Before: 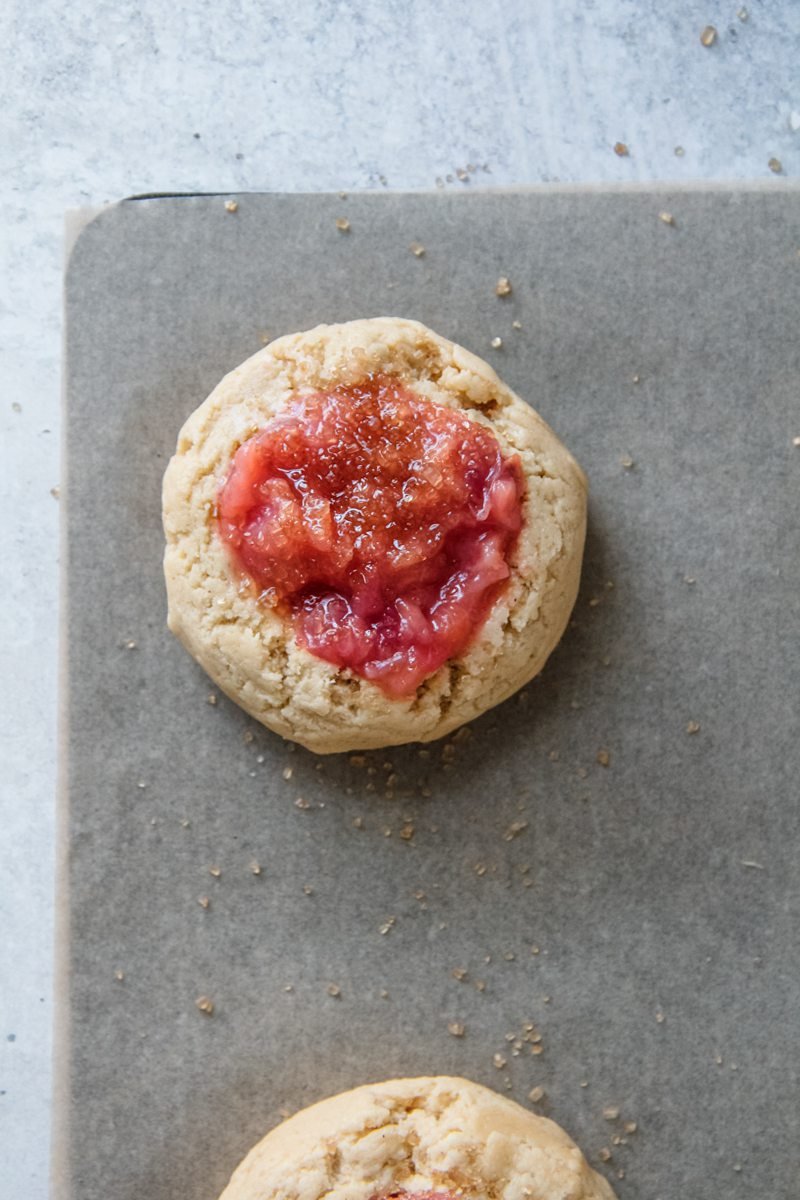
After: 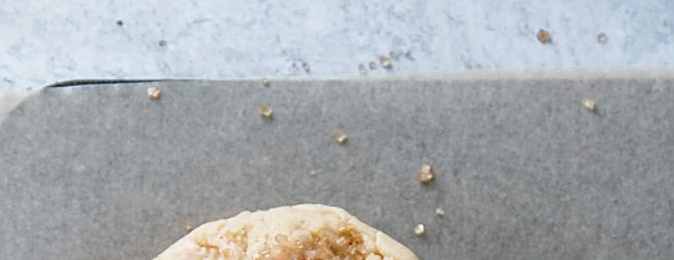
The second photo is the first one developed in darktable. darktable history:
sharpen: on, module defaults
crop and rotate: left 9.677%, top 9.443%, right 5.994%, bottom 68.809%
